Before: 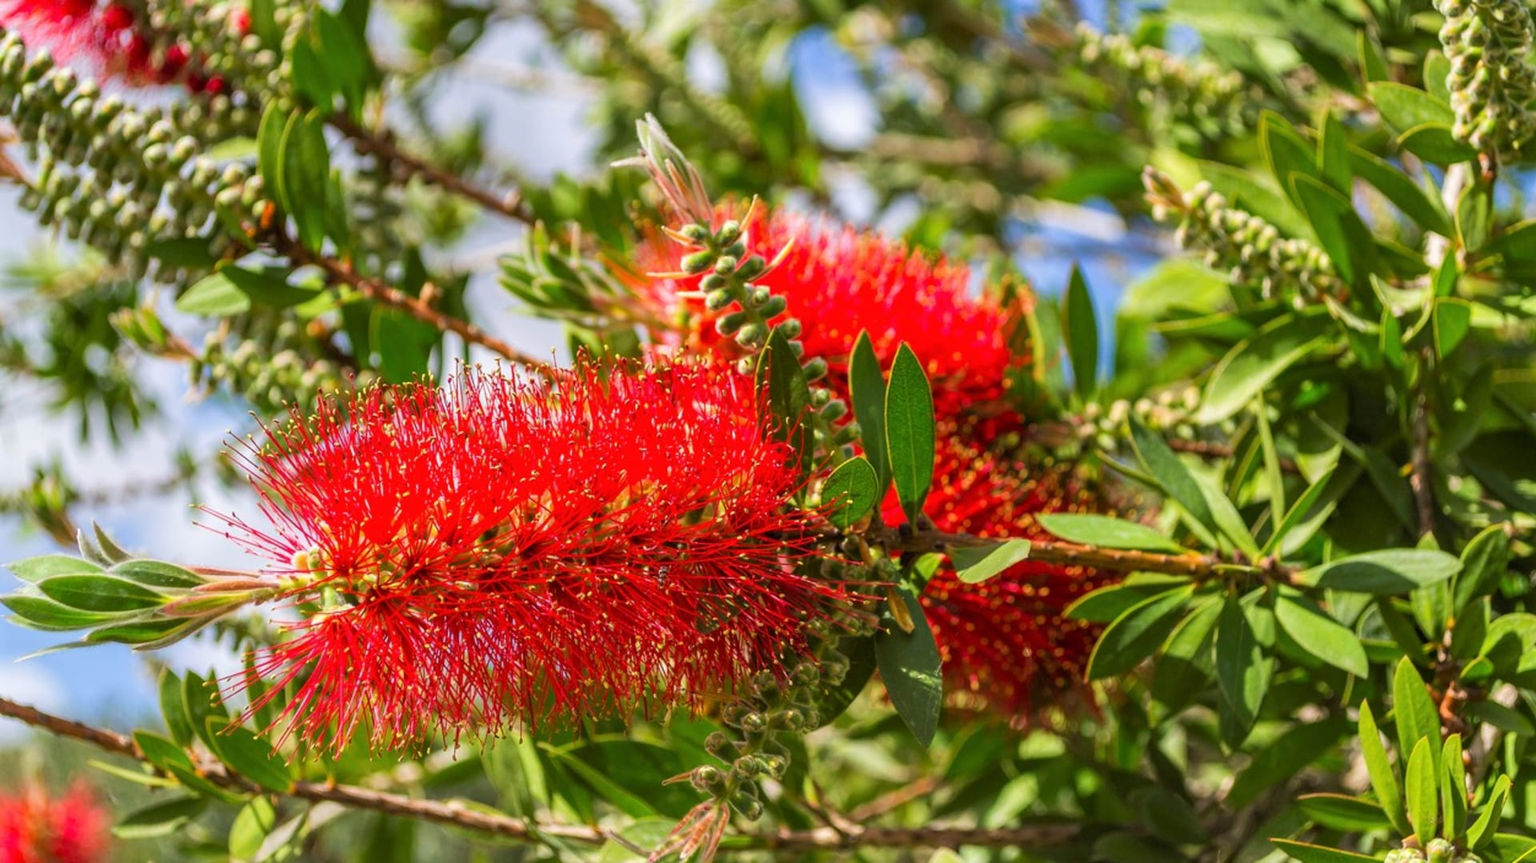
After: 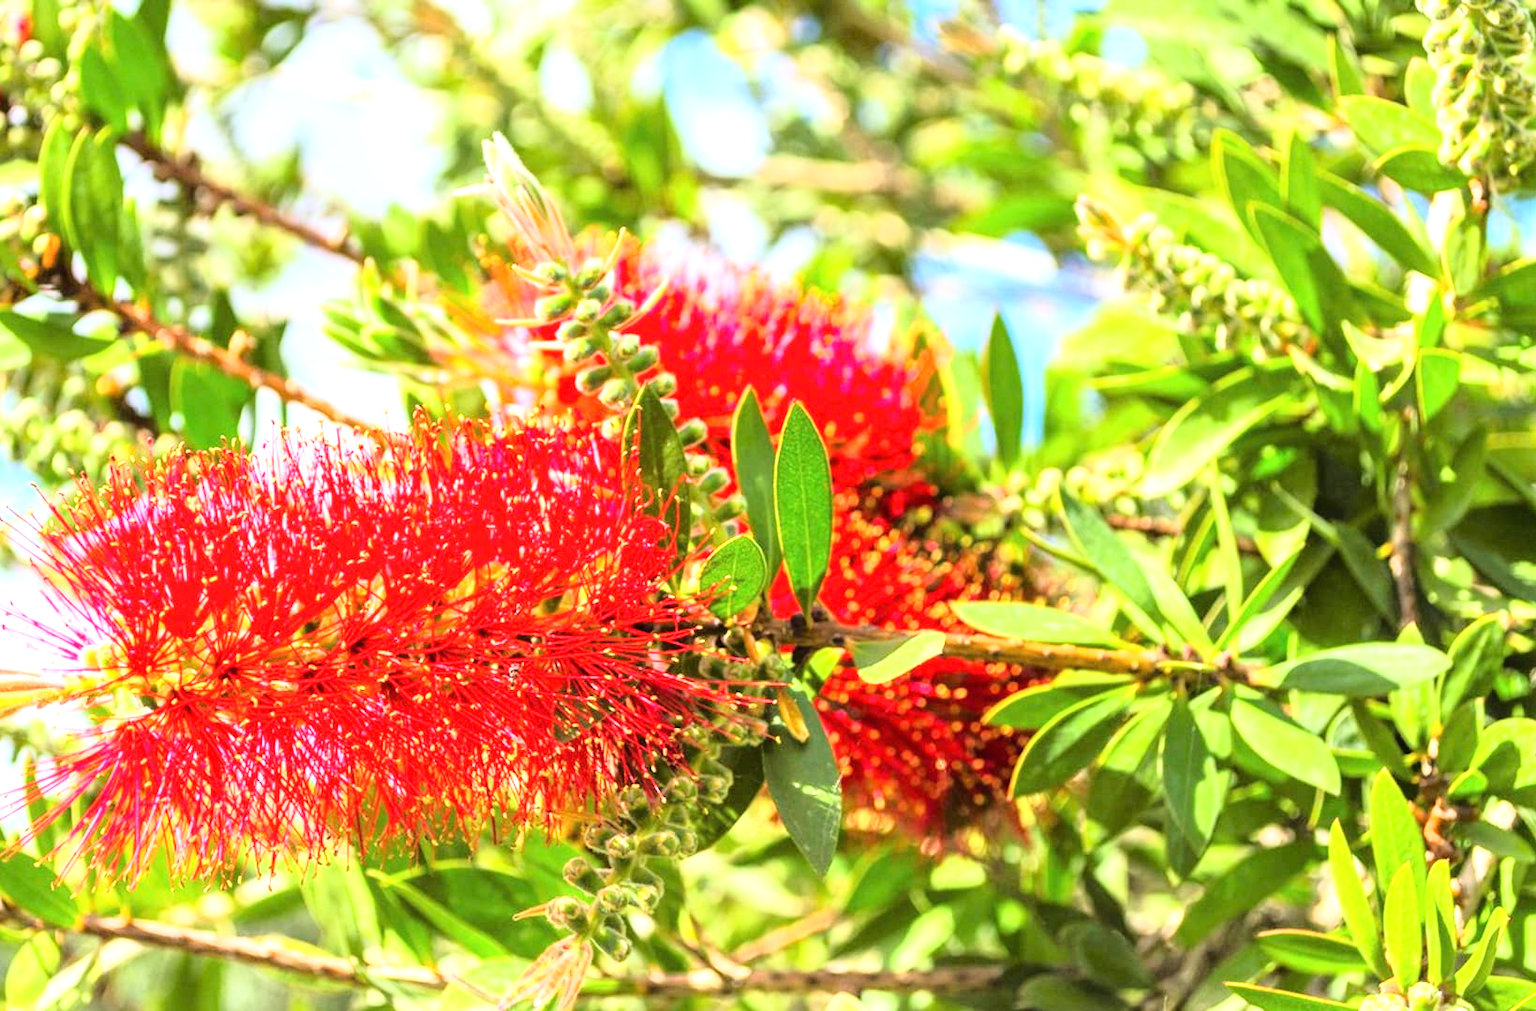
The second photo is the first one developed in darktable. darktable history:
base curve: curves: ch0 [(0, 0) (0.028, 0.03) (0.121, 0.232) (0.46, 0.748) (0.859, 0.968) (1, 1)]
crop and rotate: left 14.584%
exposure: black level correction 0, exposure 1.2 EV, compensate exposure bias true, compensate highlight preservation false
white balance: red 0.98, blue 1.034
